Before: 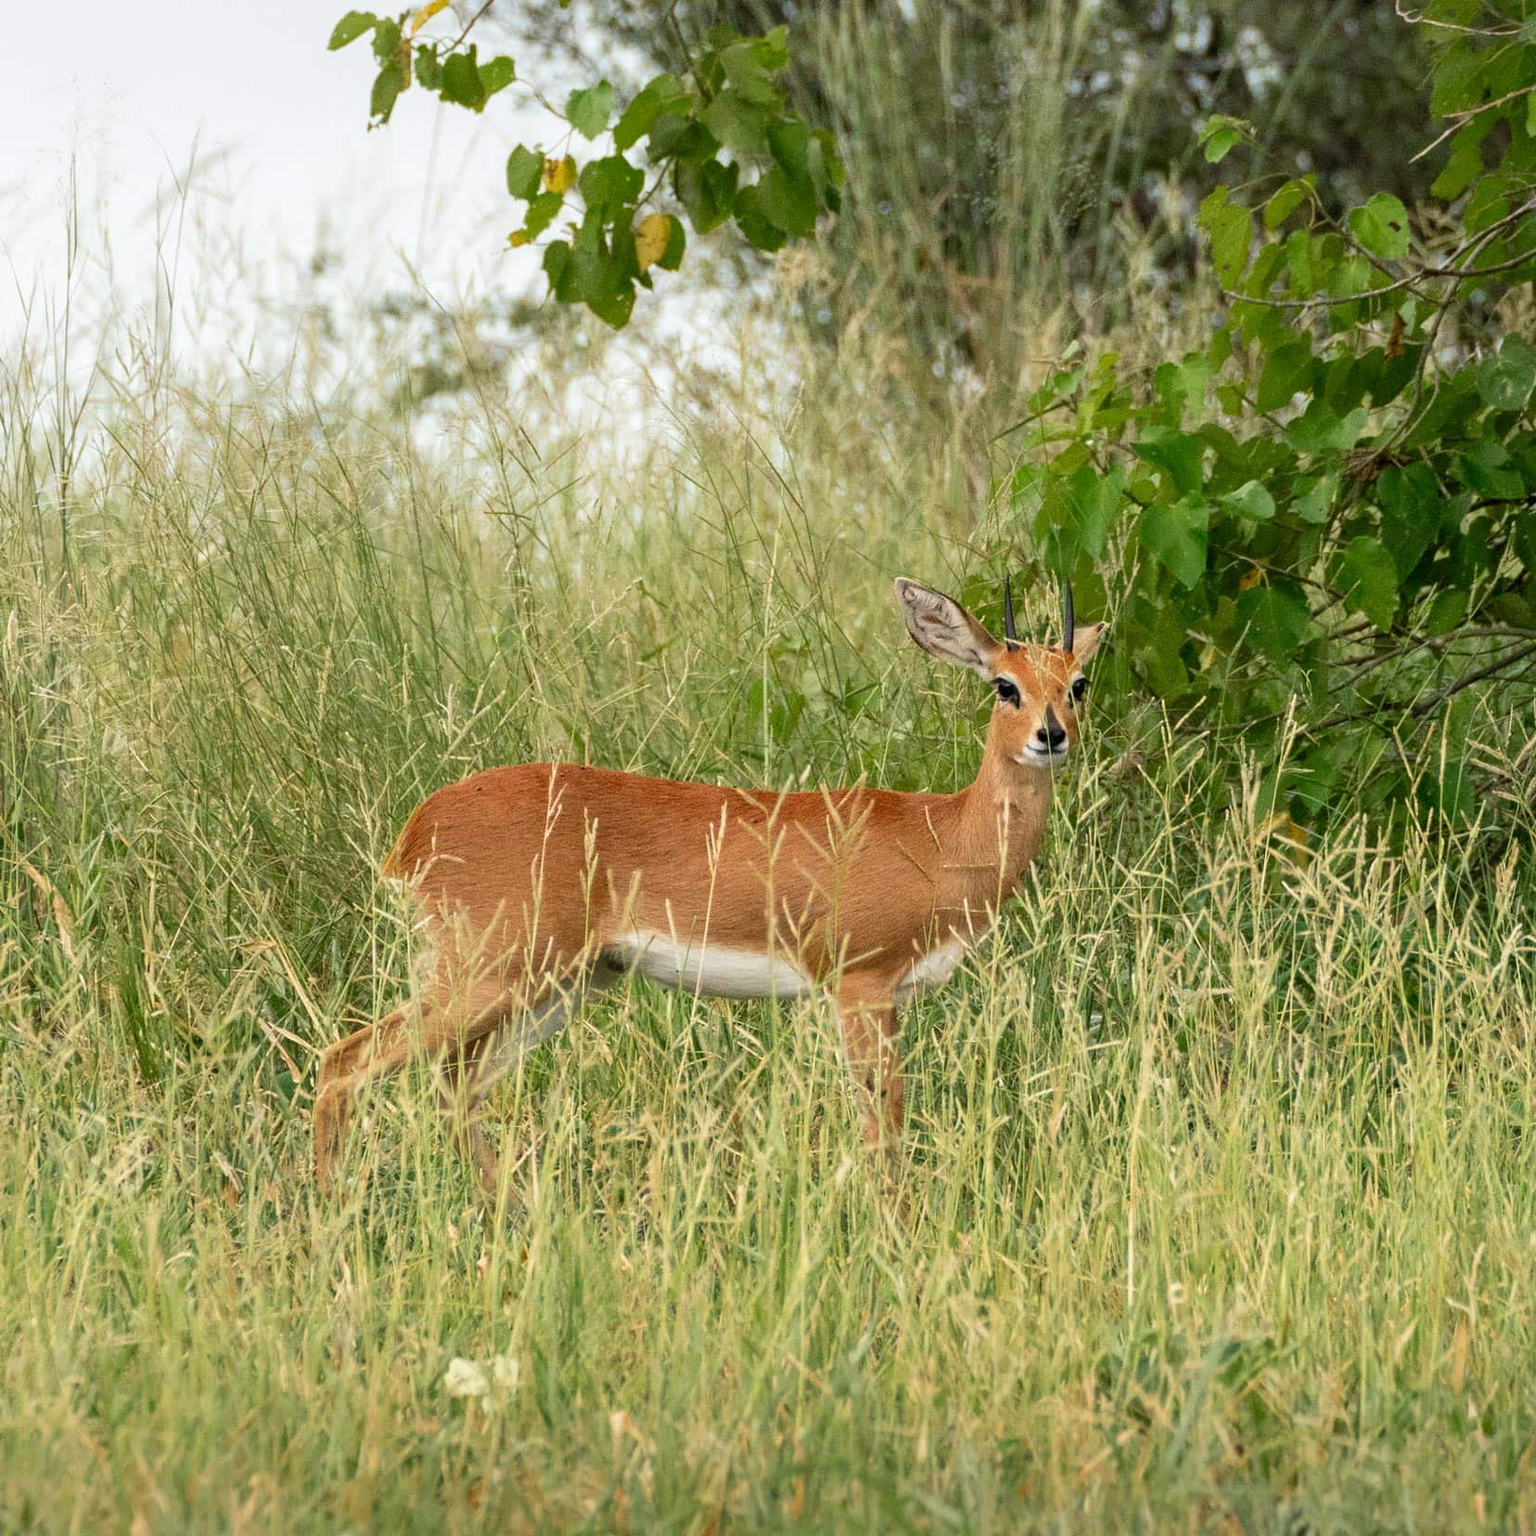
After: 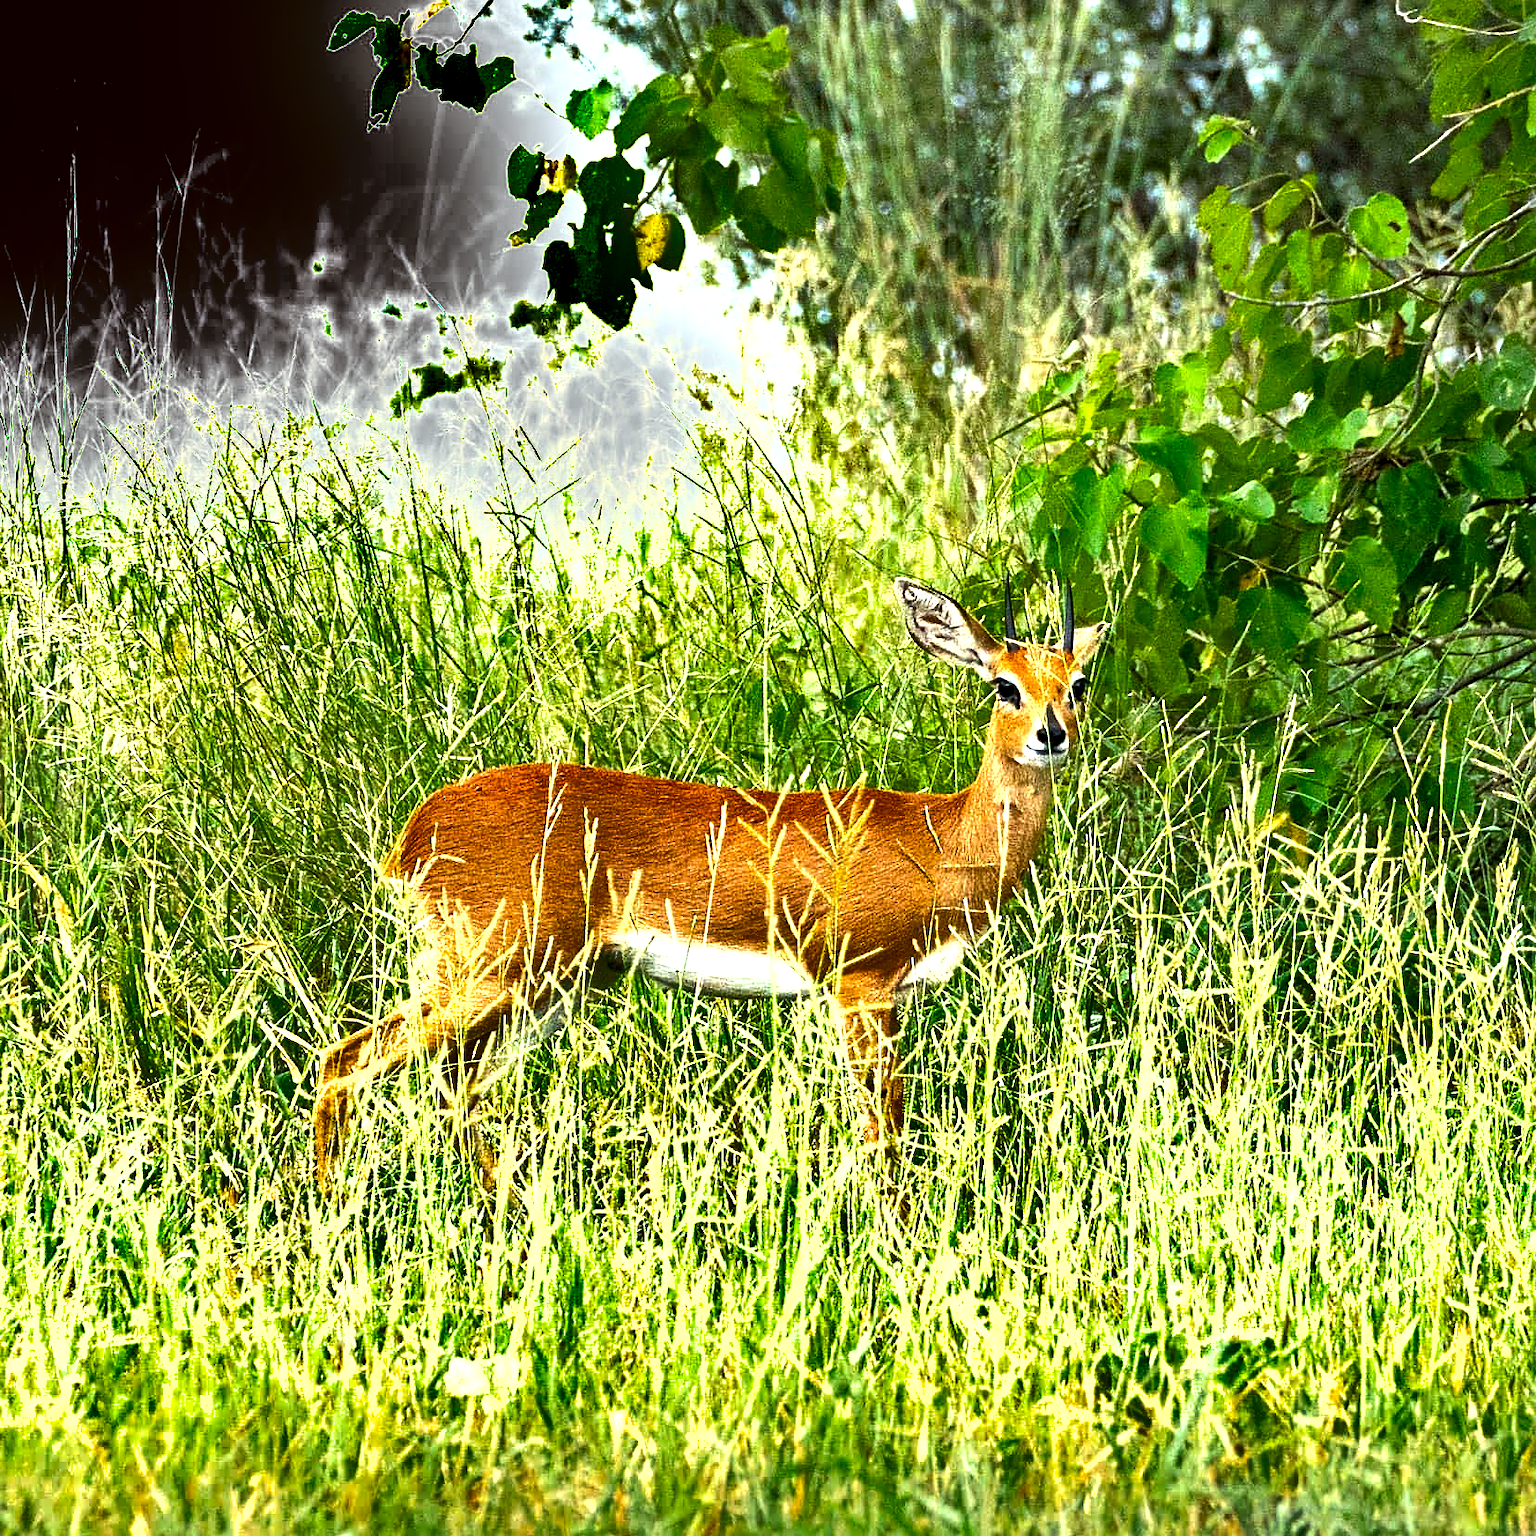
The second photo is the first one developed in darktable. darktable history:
color balance rgb: highlights gain › chroma 3.044%, highlights gain › hue 71.5°, linear chroma grading › global chroma 14.682%, perceptual saturation grading › global saturation -2.802%, perceptual brilliance grading › highlights 47.636%, perceptual brilliance grading › mid-tones 21.944%, perceptual brilliance grading › shadows -5.875%, global vibrance 32.58%
shadows and highlights: shadows 60.97, highlights -60.24, soften with gaussian
sharpen: on, module defaults
local contrast: highlights 107%, shadows 100%, detail 119%, midtone range 0.2
color calibration: illuminant F (fluorescent), F source F9 (Cool White Deluxe 4150 K) – high CRI, x 0.373, y 0.373, temperature 4151.57 K
